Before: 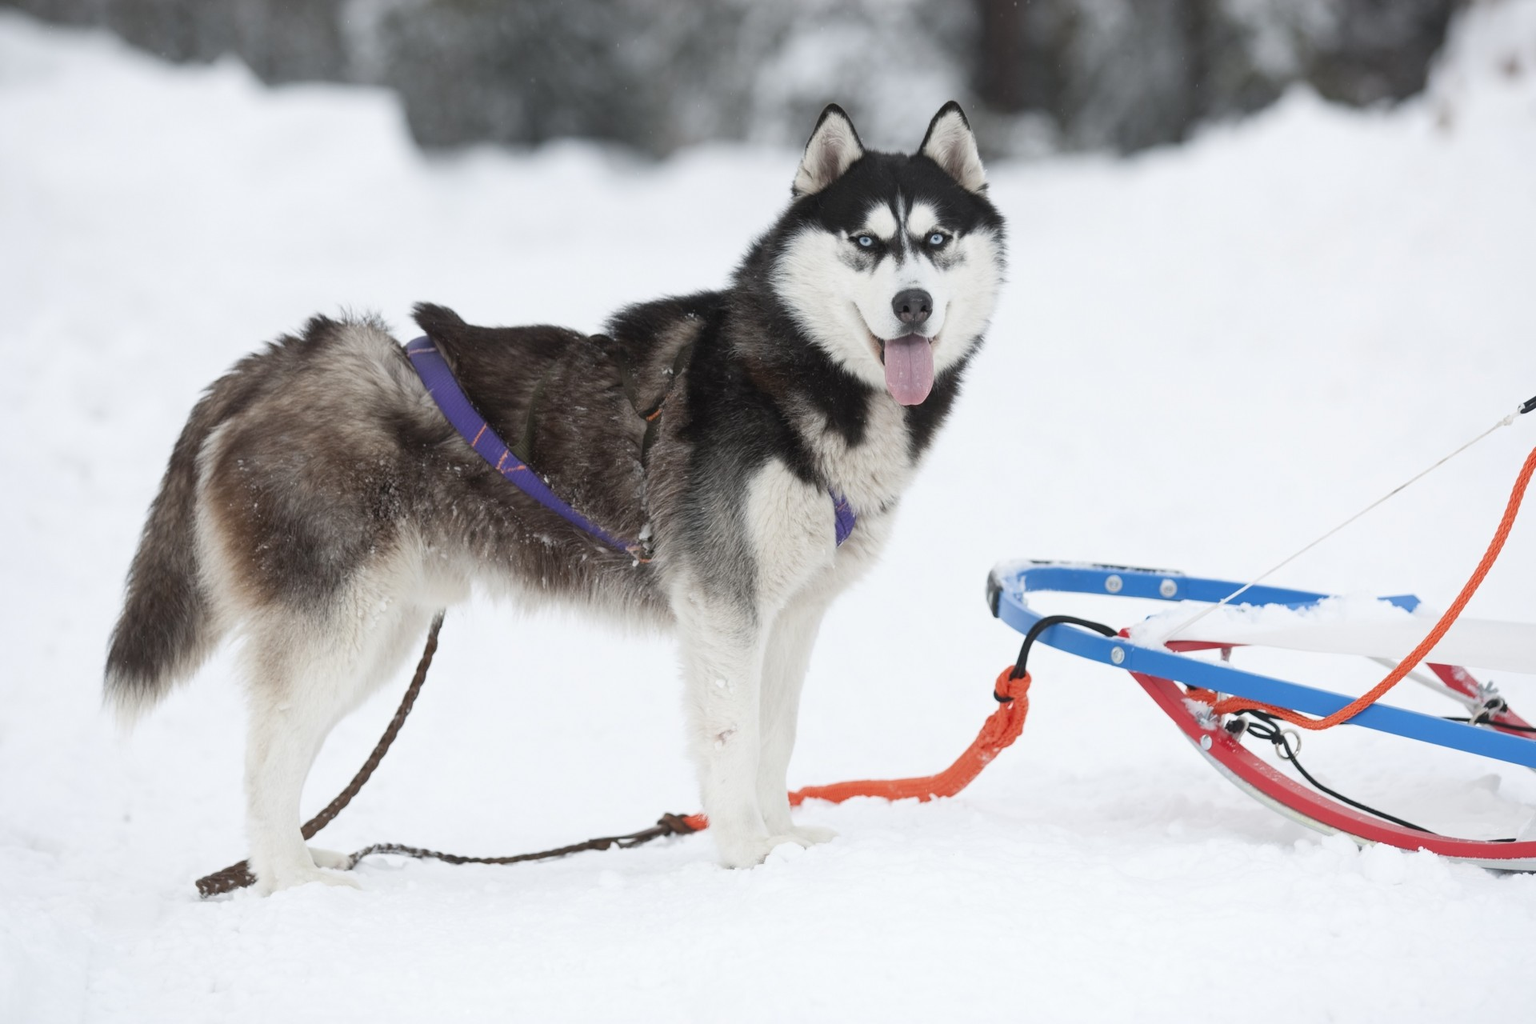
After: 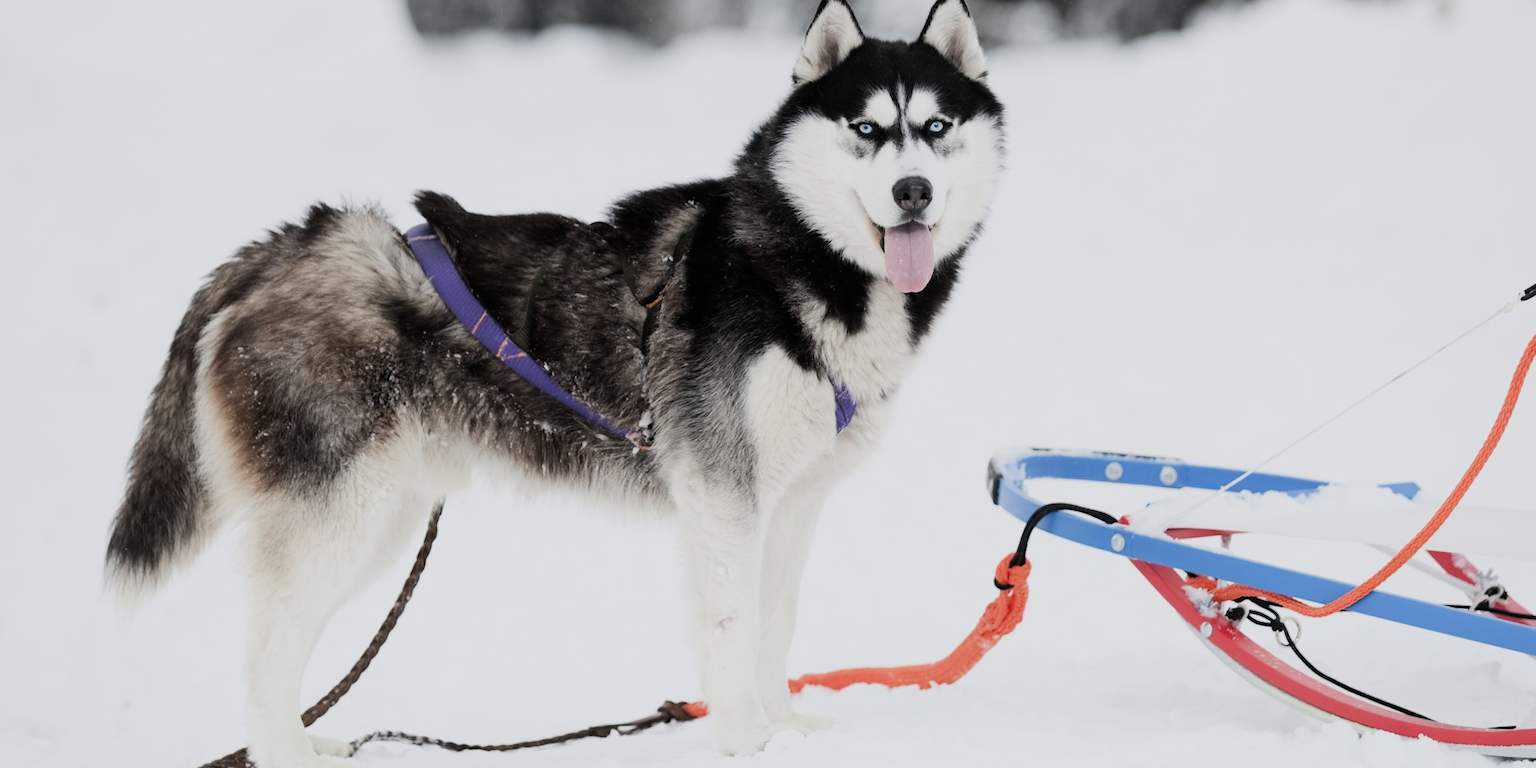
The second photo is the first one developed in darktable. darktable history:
crop: top 11.03%, bottom 13.916%
tone equalizer: -8 EV -0.723 EV, -7 EV -0.695 EV, -6 EV -0.584 EV, -5 EV -0.411 EV, -3 EV 0.396 EV, -2 EV 0.6 EV, -1 EV 0.687 EV, +0 EV 0.756 EV, edges refinement/feathering 500, mask exposure compensation -1.57 EV, preserve details no
filmic rgb: black relative exposure -7.15 EV, white relative exposure 5.38 EV, hardness 3.03
